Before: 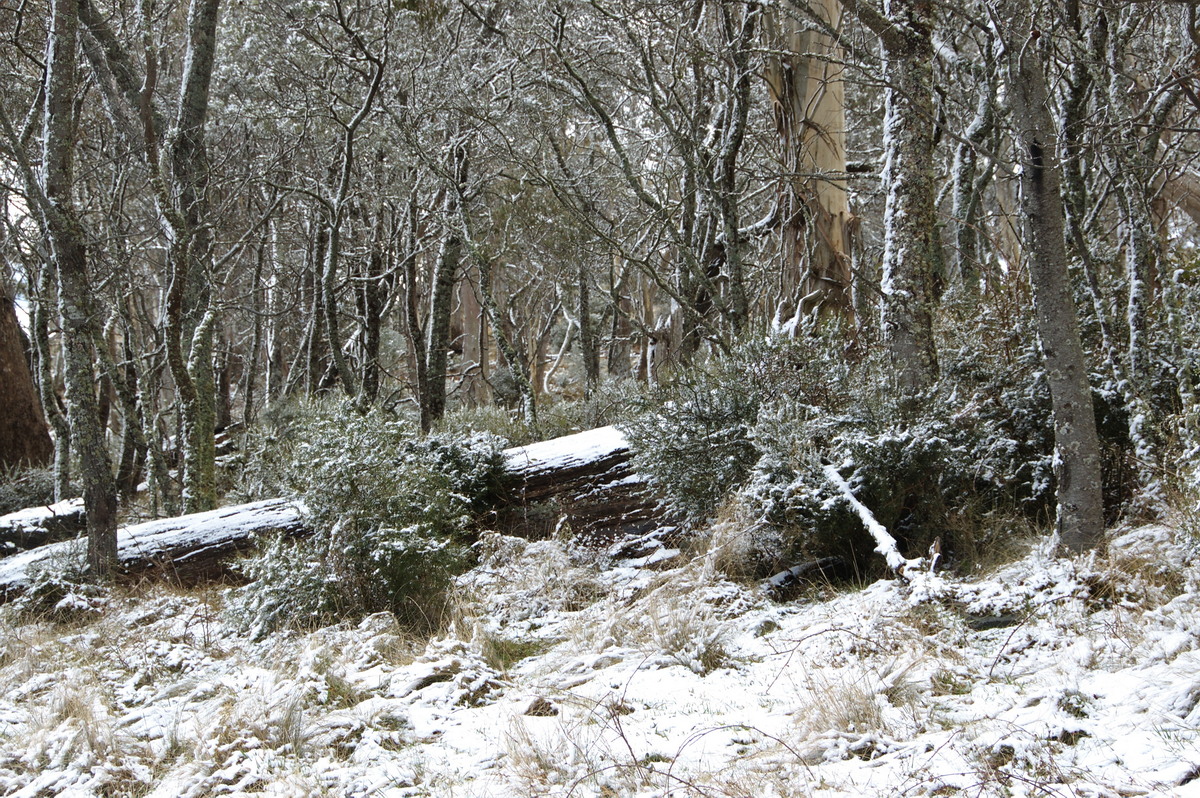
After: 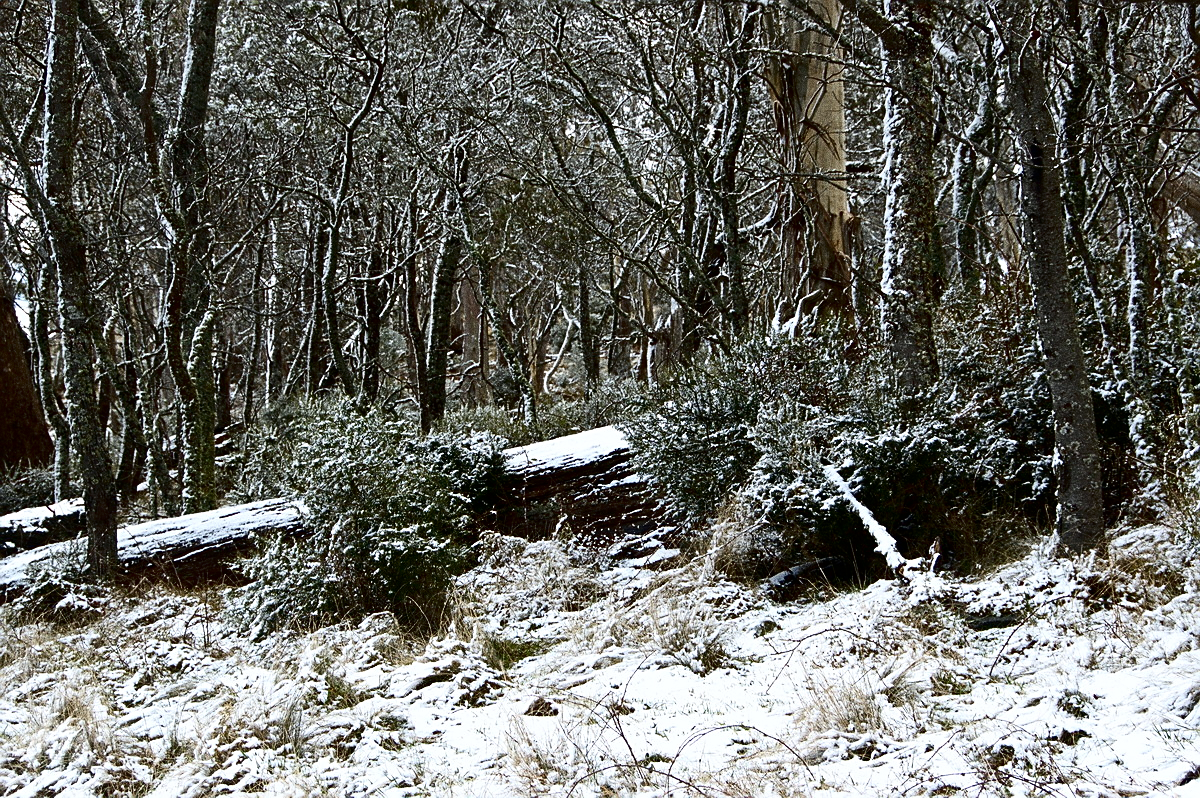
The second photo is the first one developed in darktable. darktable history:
grain: strength 49.07%
contrast brightness saturation: contrast 0.24, brightness -0.24, saturation 0.14
sharpen: on, module defaults
white balance: red 0.986, blue 1.01
